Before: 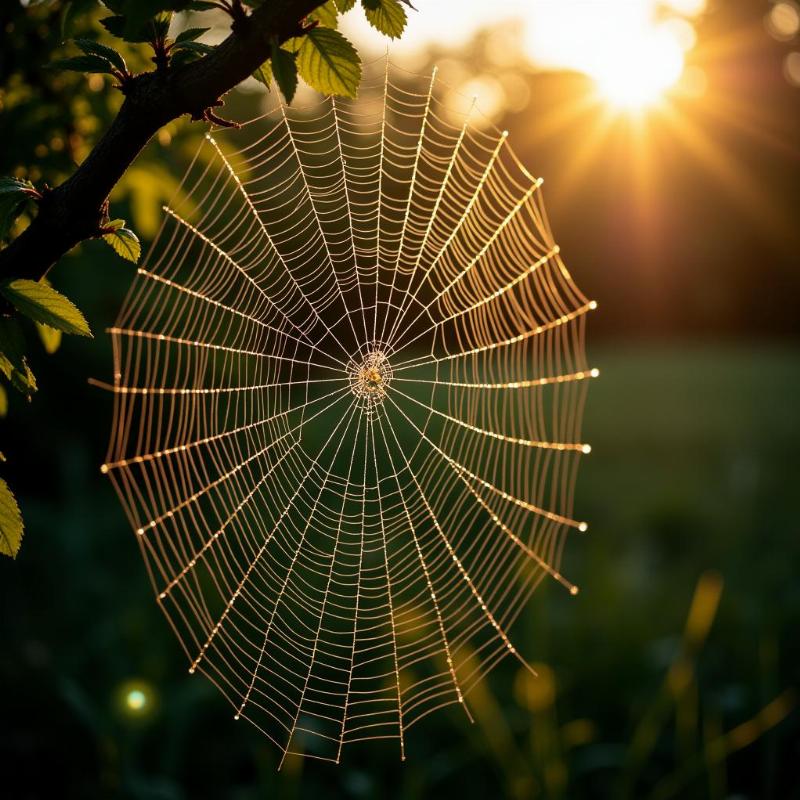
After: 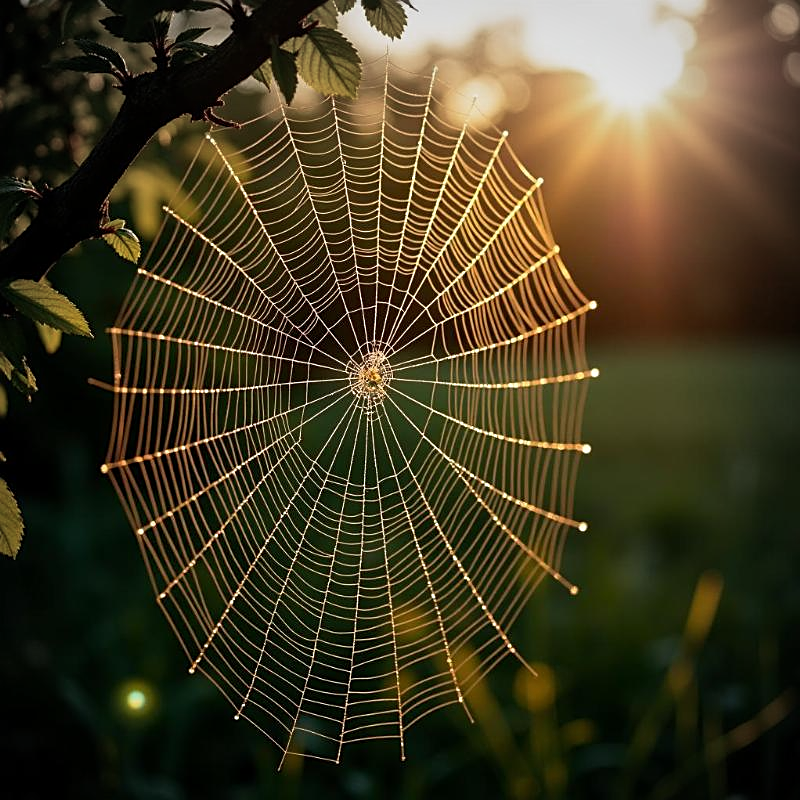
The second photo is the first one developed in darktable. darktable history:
vignetting: brightness -0.295, center (-0.029, 0.239)
sharpen: amount 0.5
